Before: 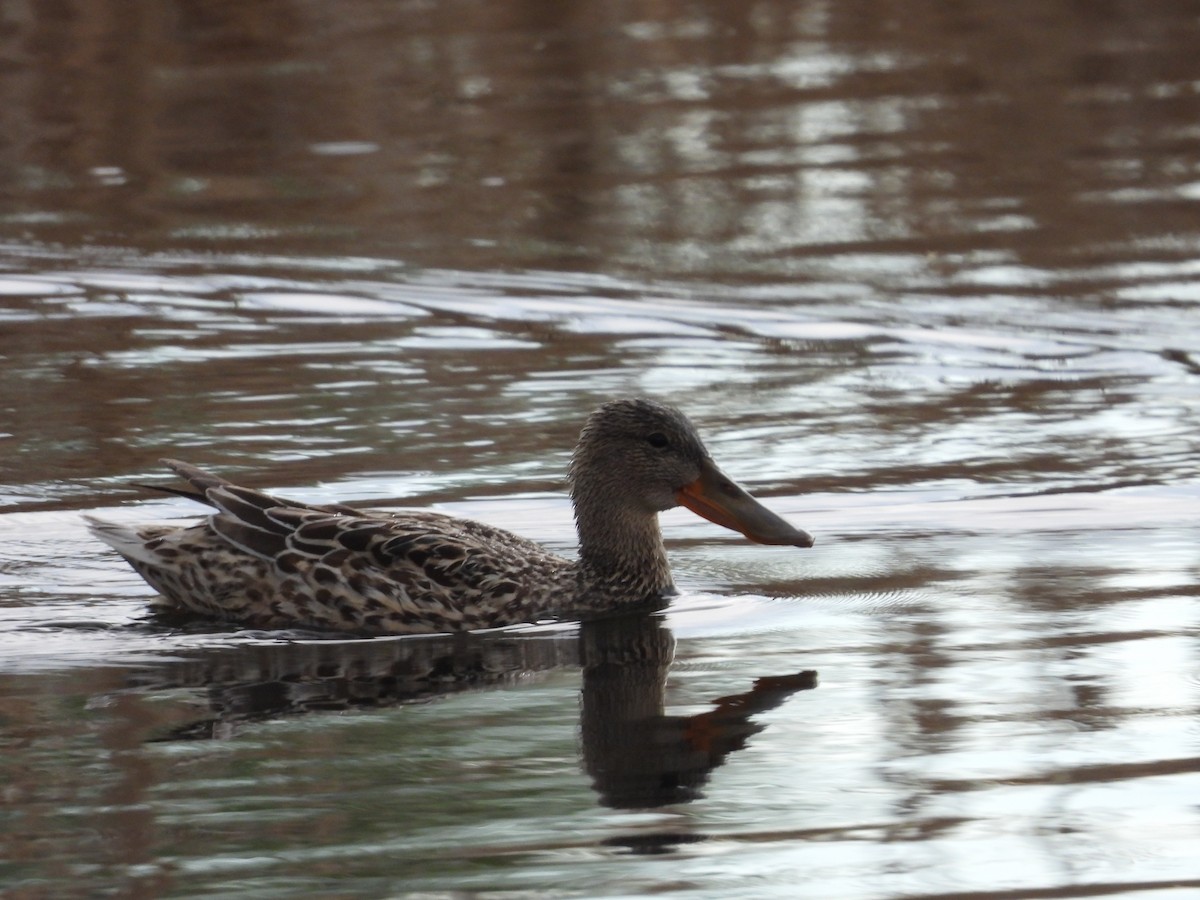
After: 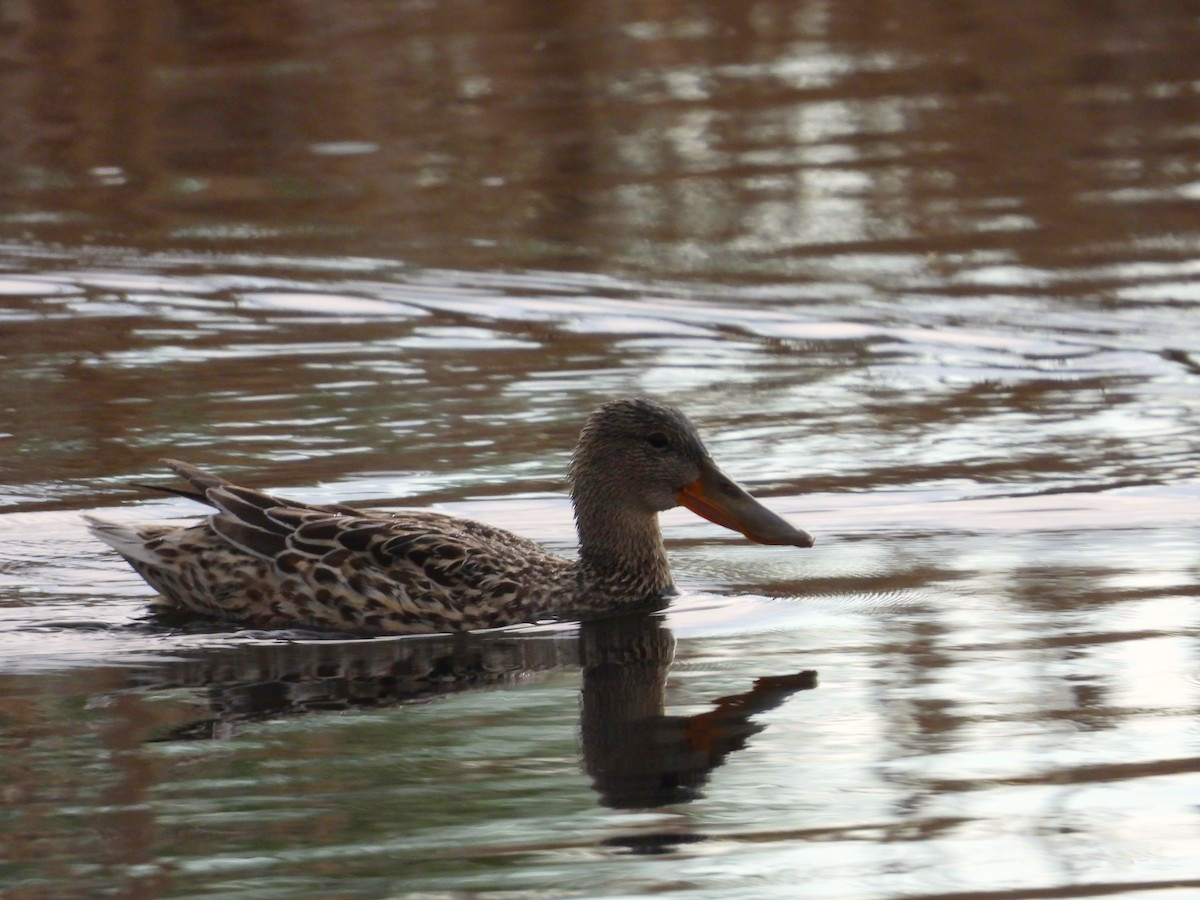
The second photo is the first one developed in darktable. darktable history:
exposure: compensate highlight preservation false
color balance rgb: highlights gain › chroma 1.116%, highlights gain › hue 60.07°, perceptual saturation grading › global saturation 25.81%, global vibrance 20%
